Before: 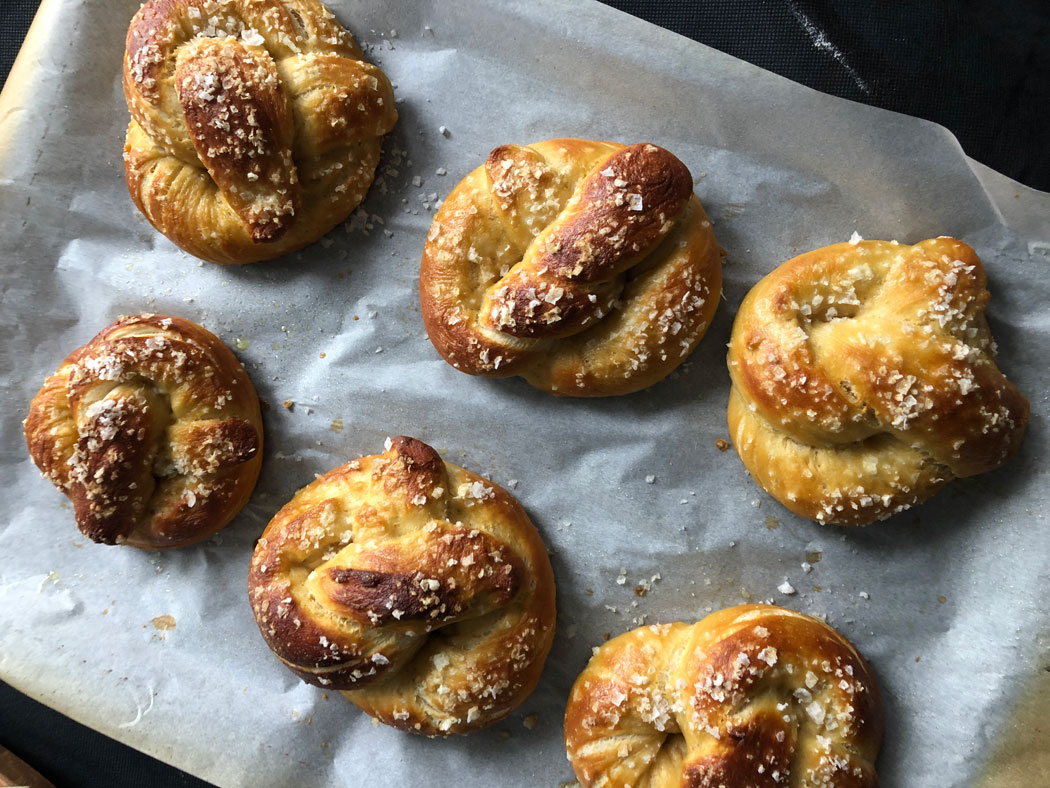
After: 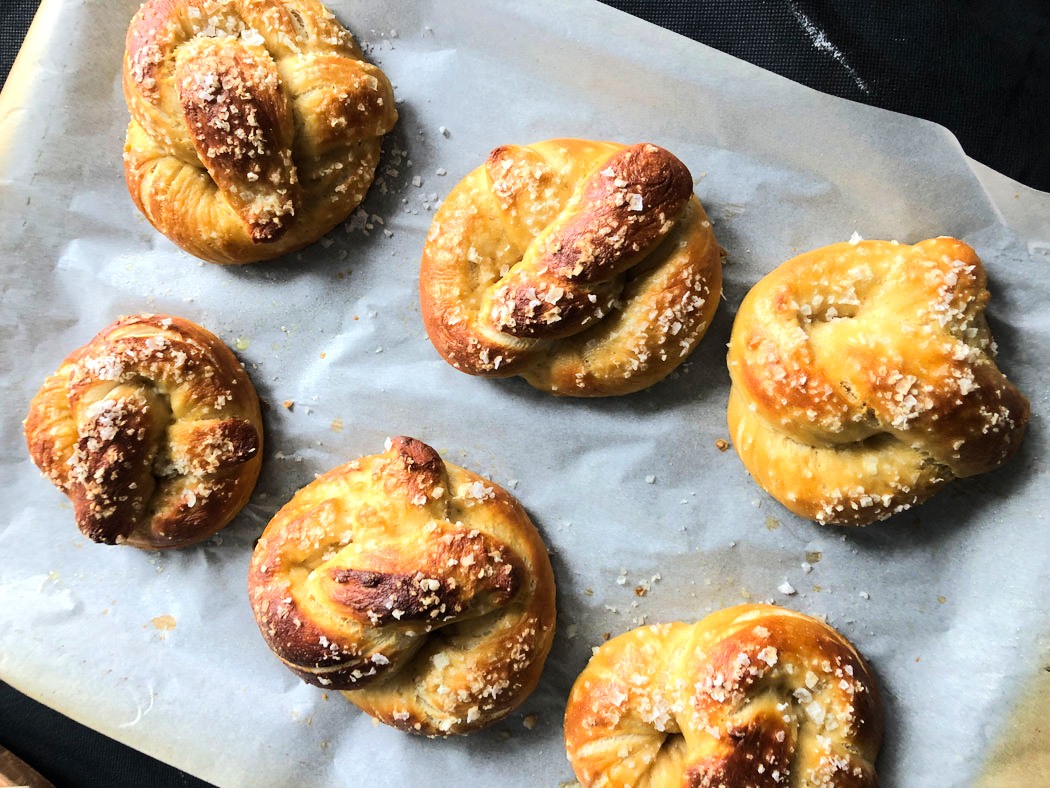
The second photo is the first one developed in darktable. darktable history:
tone equalizer: -7 EV 0.153 EV, -6 EV 0.566 EV, -5 EV 1.12 EV, -4 EV 1.33 EV, -3 EV 1.15 EV, -2 EV 0.6 EV, -1 EV 0.146 EV, edges refinement/feathering 500, mask exposure compensation -1.57 EV, preserve details no
